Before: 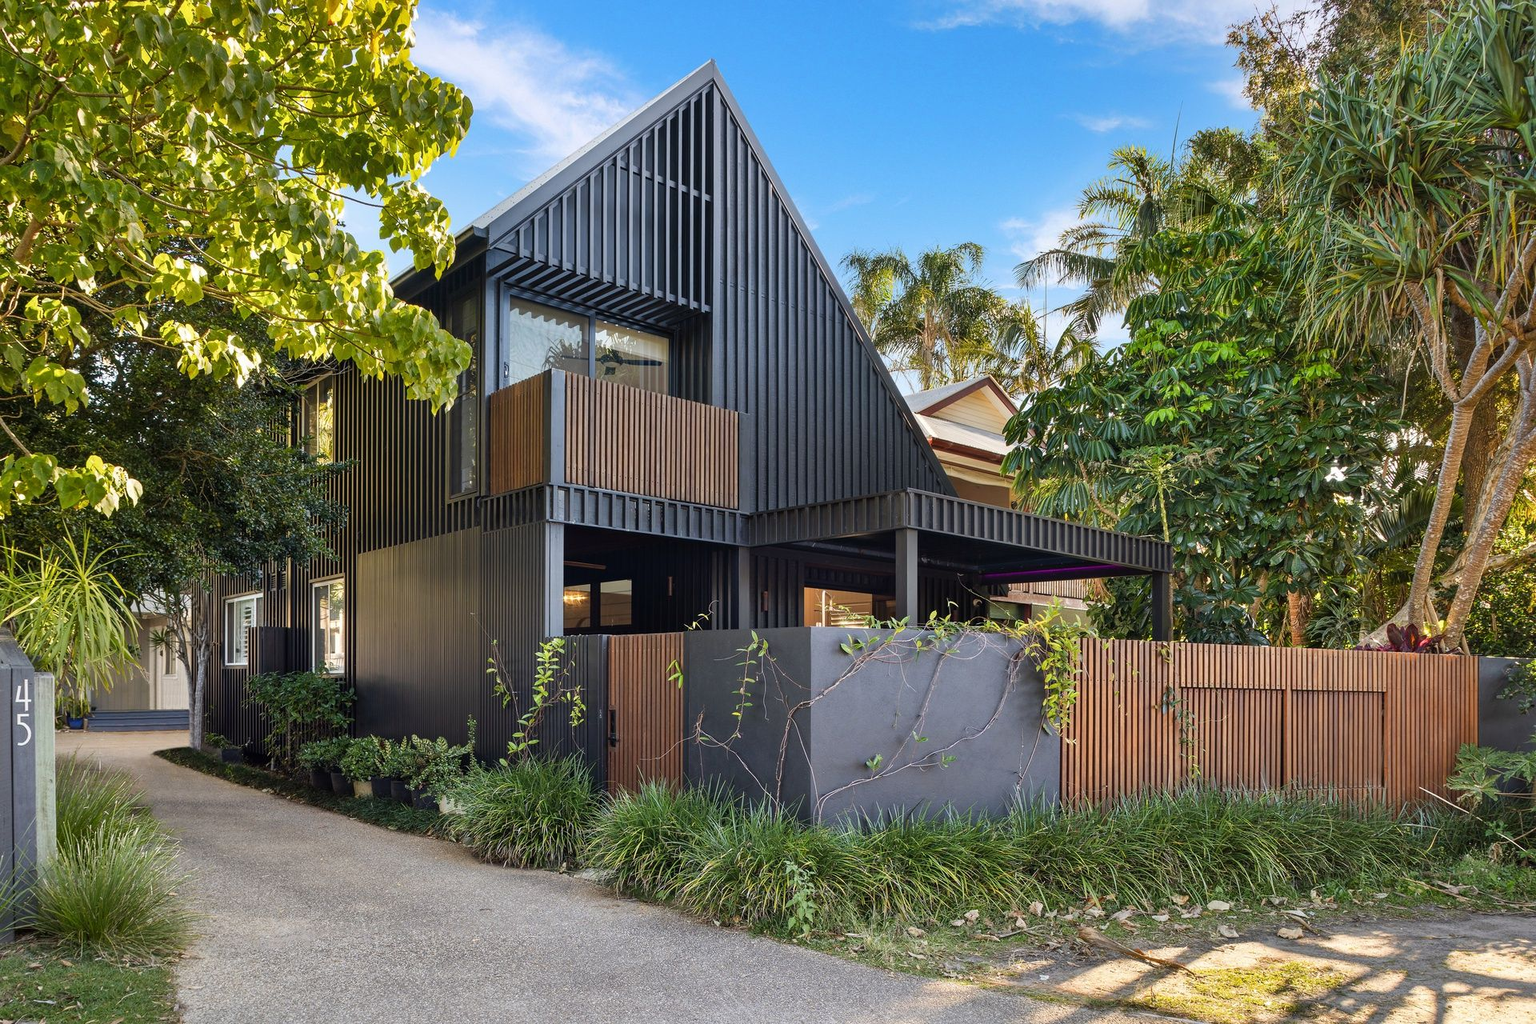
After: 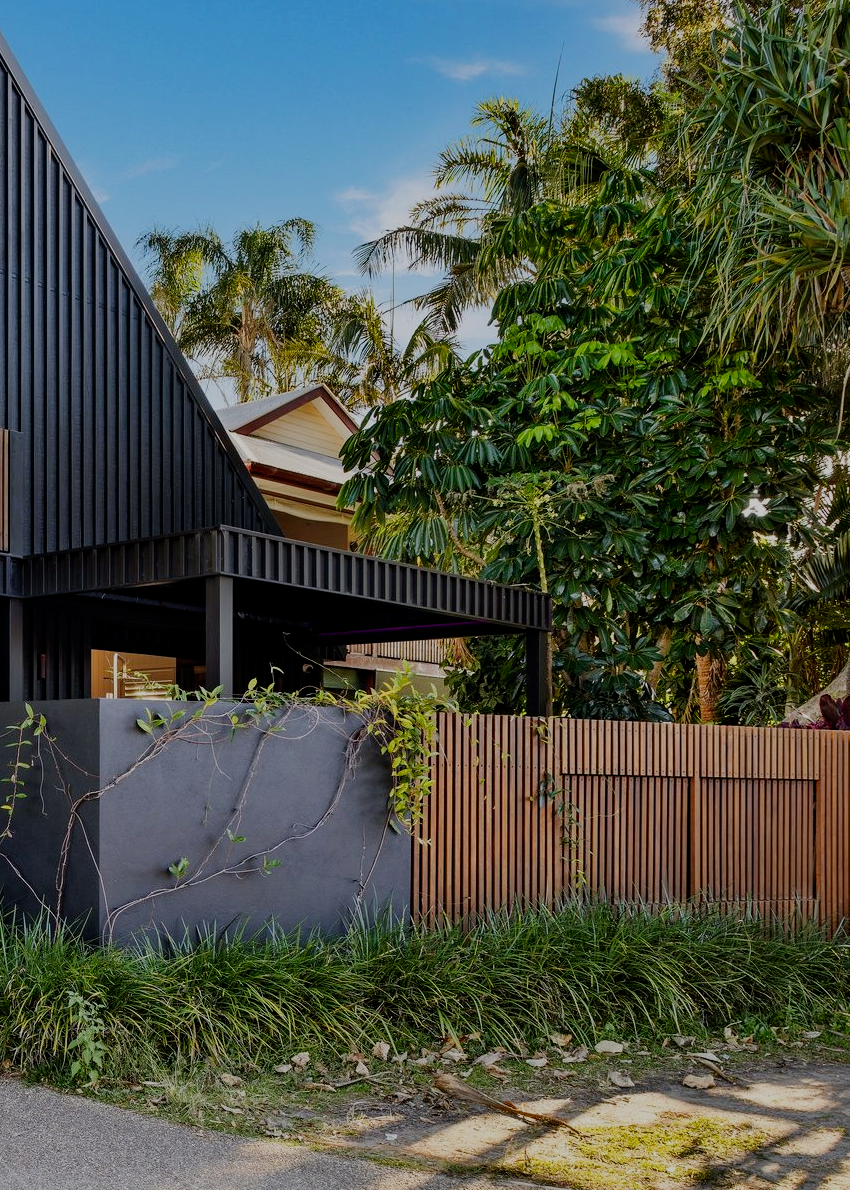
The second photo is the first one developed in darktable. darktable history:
filmic rgb: middle gray luminance 29%, black relative exposure -10.3 EV, white relative exposure 5.5 EV, threshold 6 EV, target black luminance 0%, hardness 3.95, latitude 2.04%, contrast 1.132, highlights saturation mix 5%, shadows ↔ highlights balance 15.11%, add noise in highlights 0, preserve chrominance no, color science v3 (2019), use custom middle-gray values true, iterations of high-quality reconstruction 0, contrast in highlights soft, enable highlight reconstruction true
crop: left 47.628%, top 6.643%, right 7.874%
